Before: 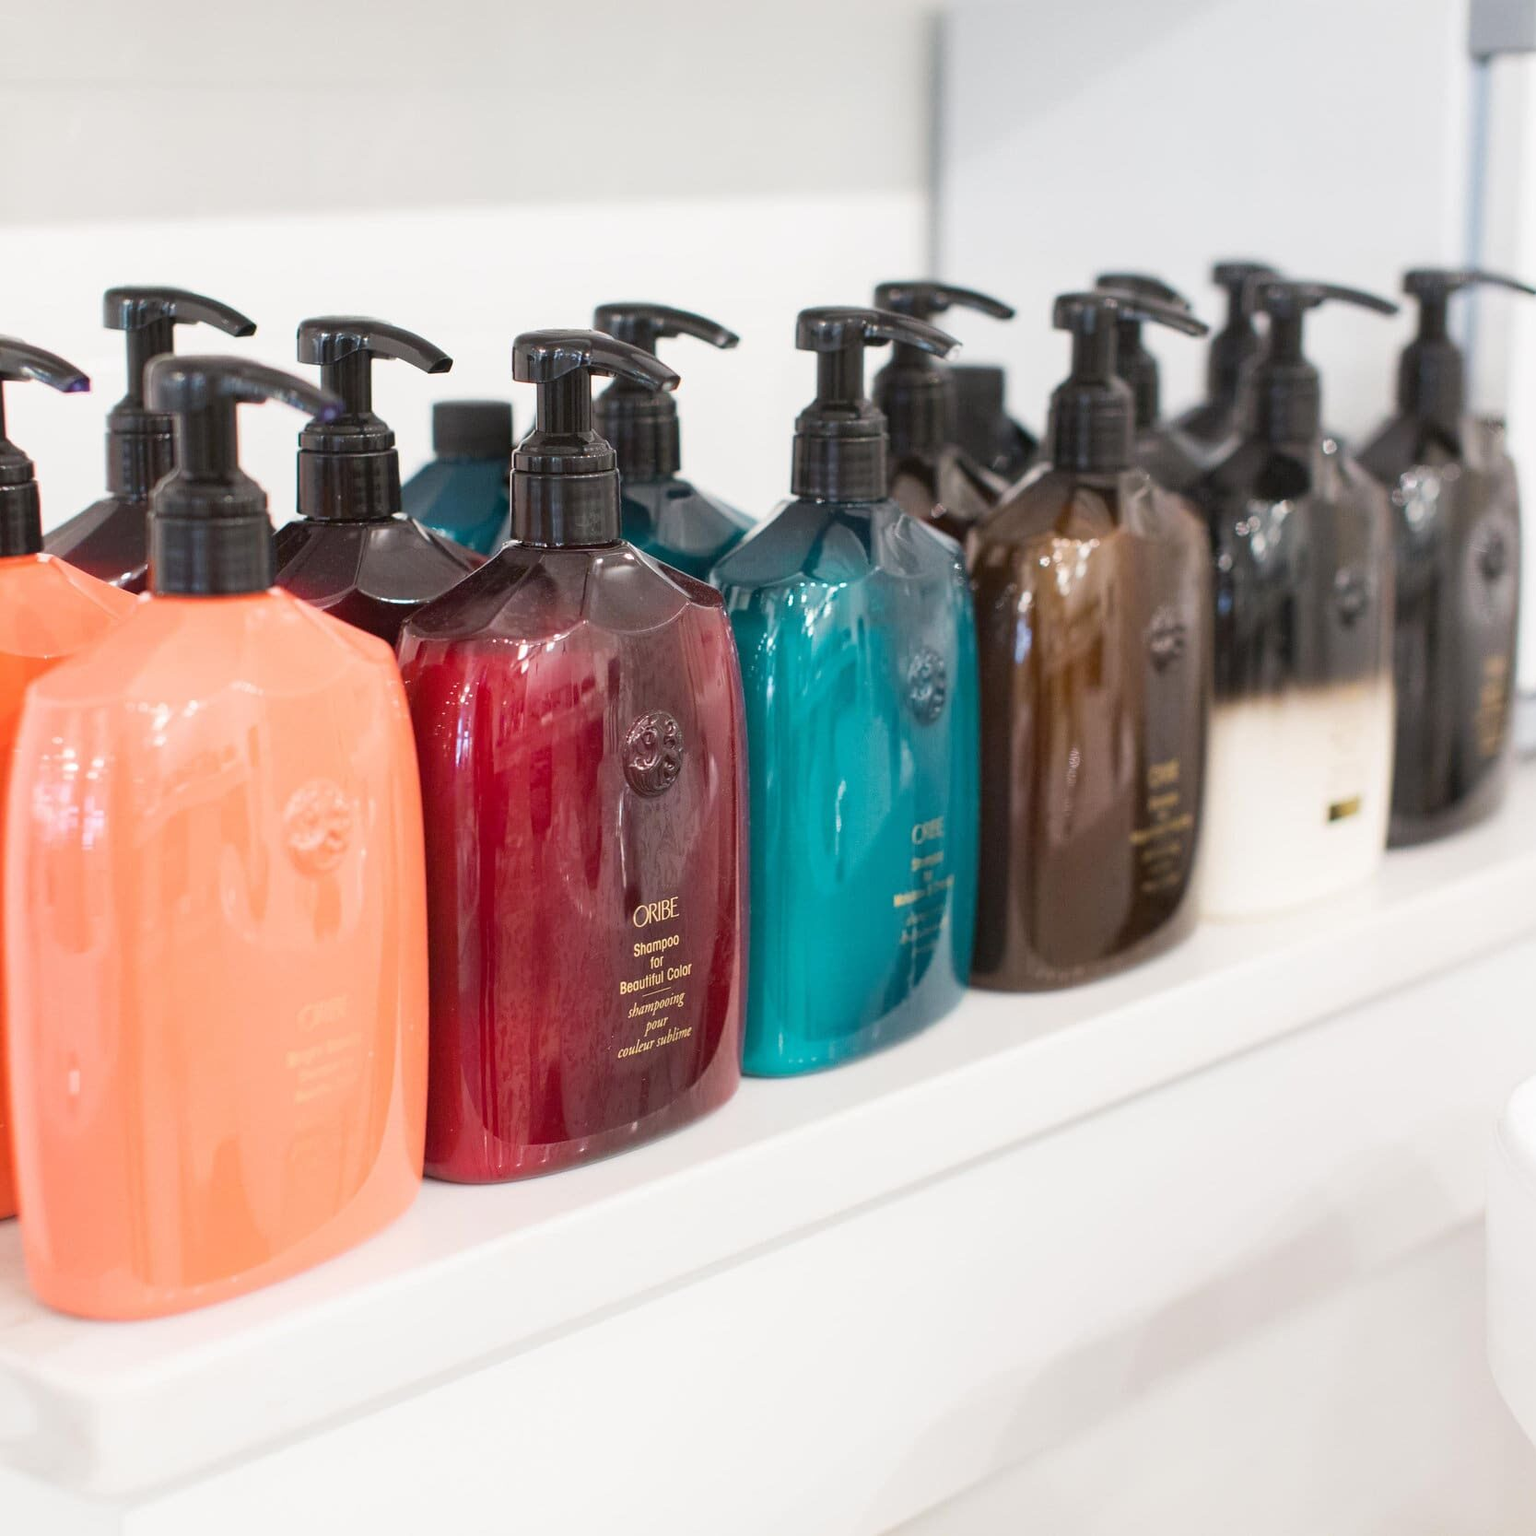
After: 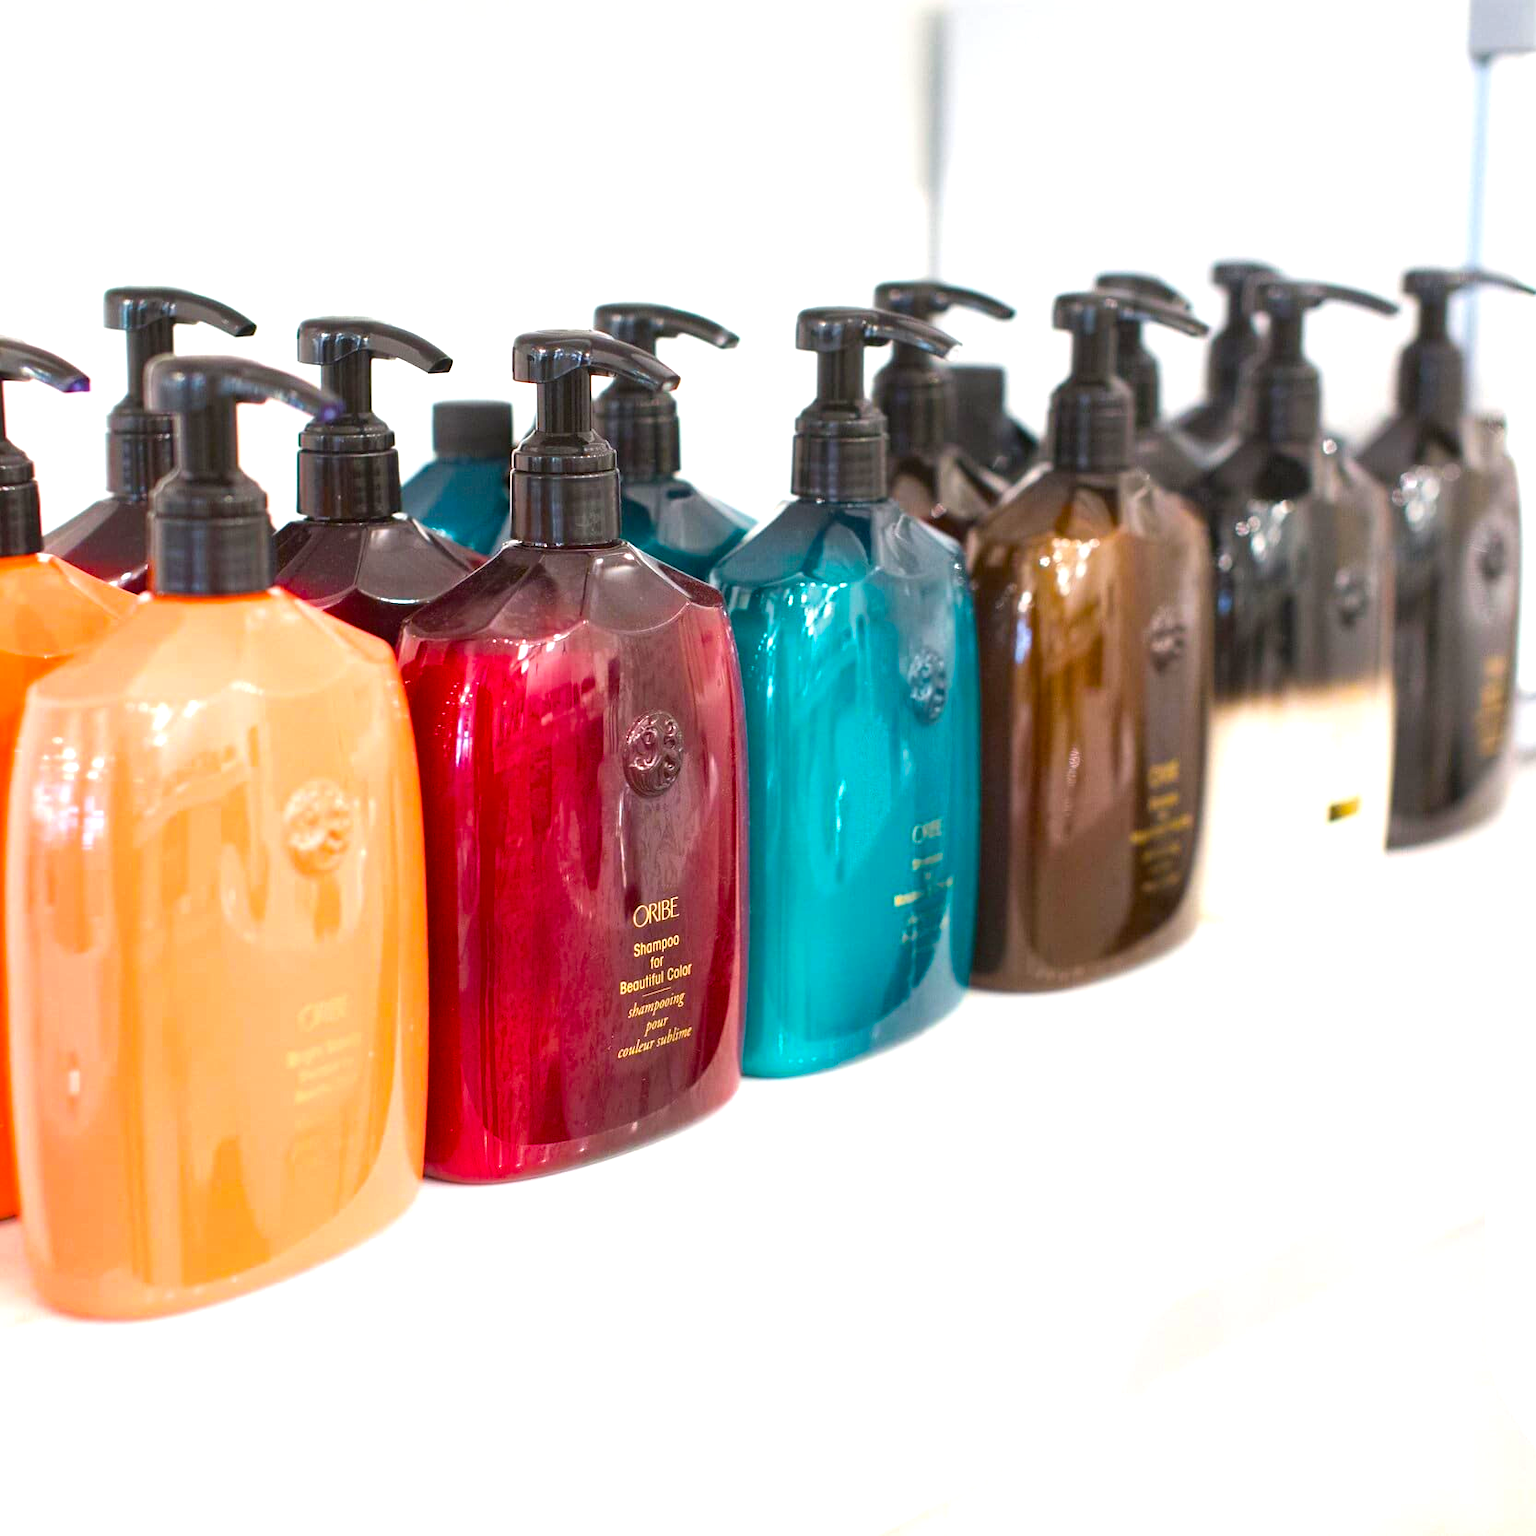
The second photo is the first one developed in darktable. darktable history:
color balance rgb: linear chroma grading › global chroma 15.37%, perceptual saturation grading › global saturation 31.262%, perceptual brilliance grading › global brilliance 17.393%
